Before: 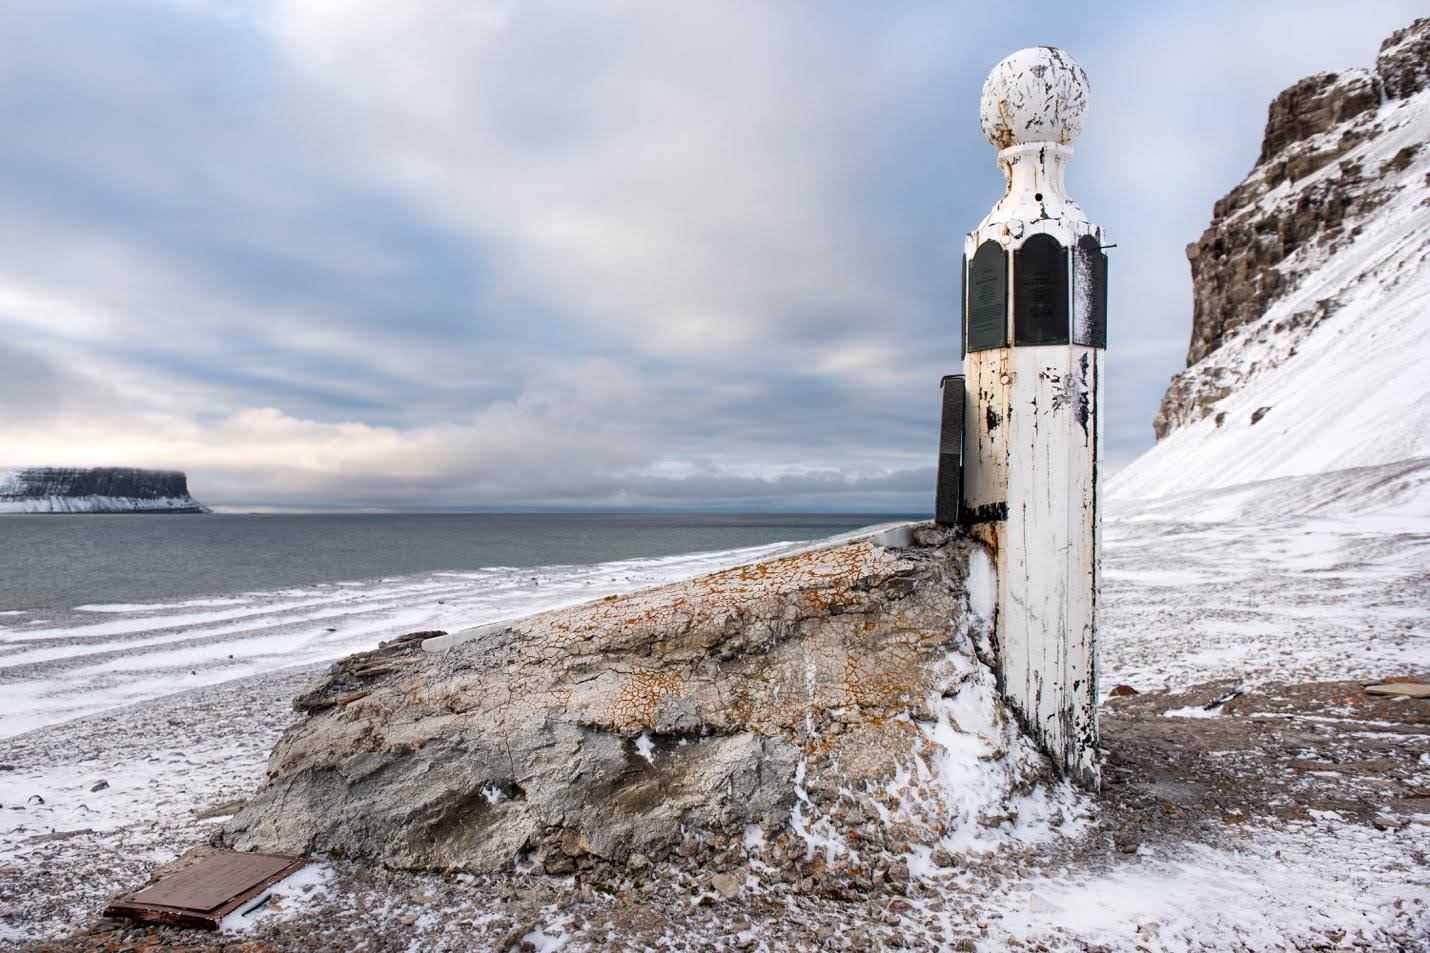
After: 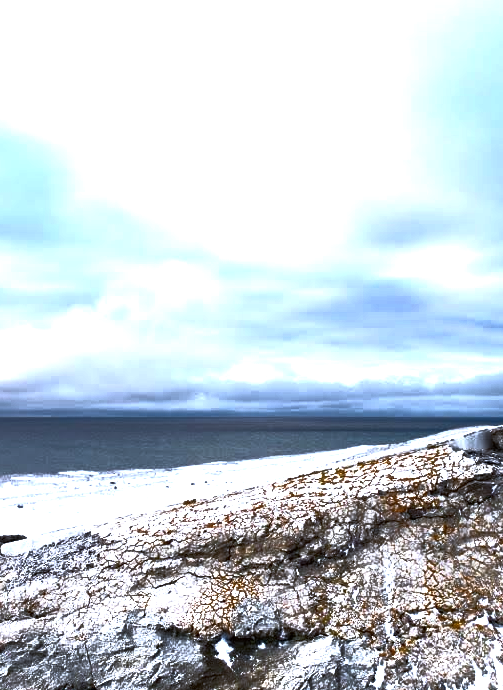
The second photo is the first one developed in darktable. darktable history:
base curve: curves: ch0 [(0, 0) (0.564, 0.291) (0.802, 0.731) (1, 1)]
white balance: red 0.926, green 1.003, blue 1.133
exposure: black level correction 0, exposure 1.198 EV, compensate exposure bias true, compensate highlight preservation false
tone equalizer: on, module defaults
color balance rgb: perceptual saturation grading › global saturation 10%, global vibrance 10%
contrast brightness saturation: brightness -0.09
crop and rotate: left 29.476%, top 10.214%, right 35.32%, bottom 17.333%
